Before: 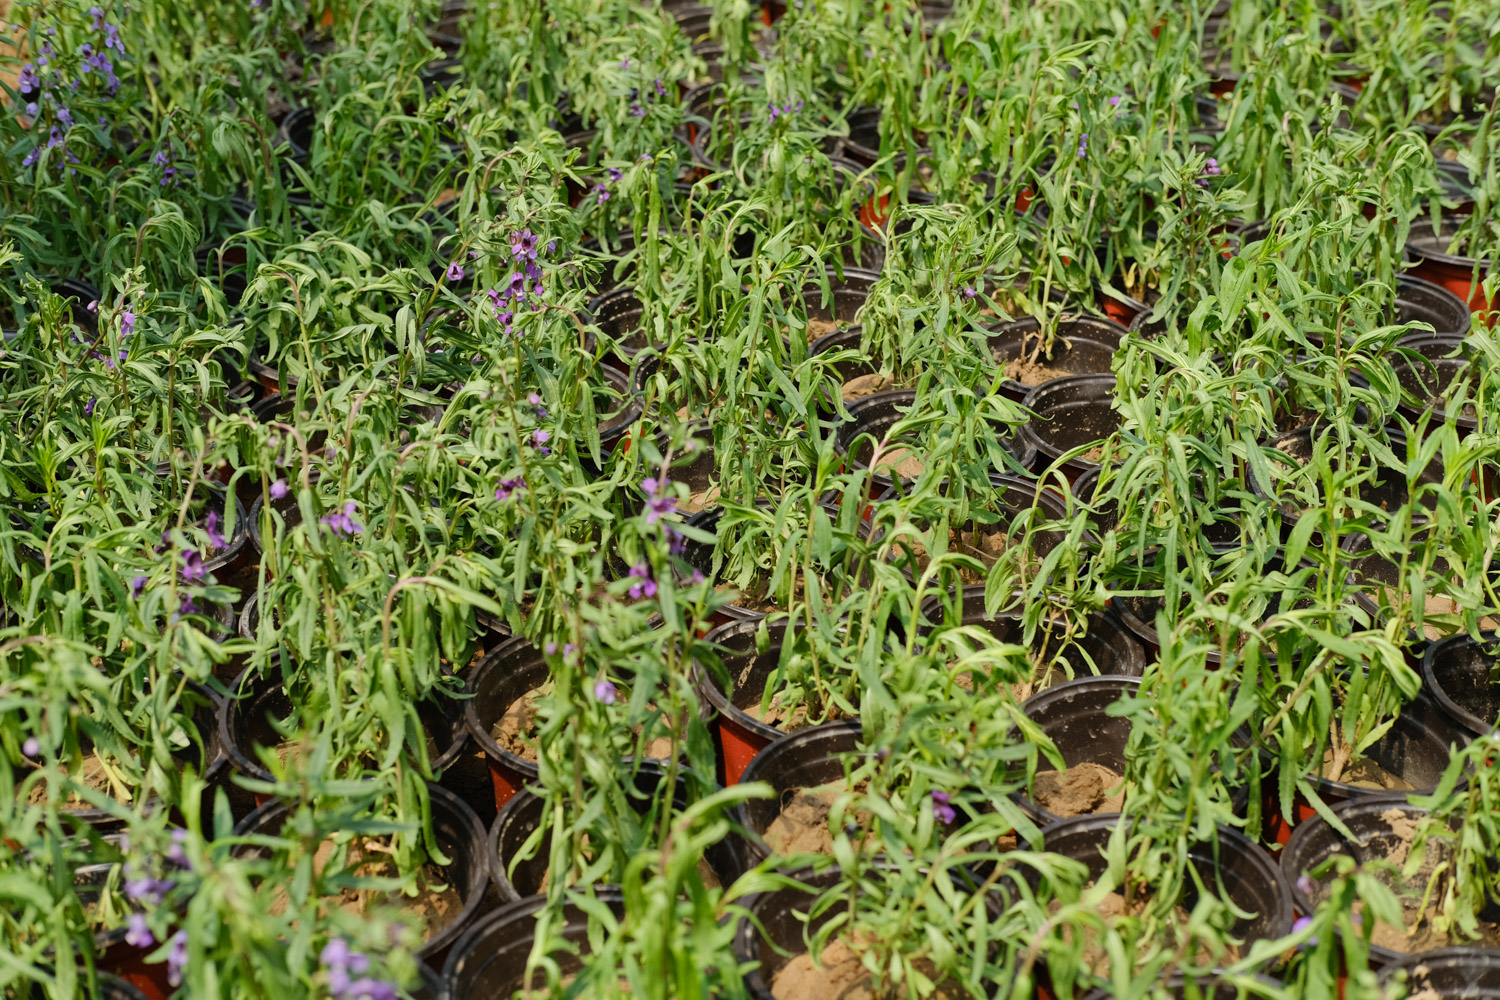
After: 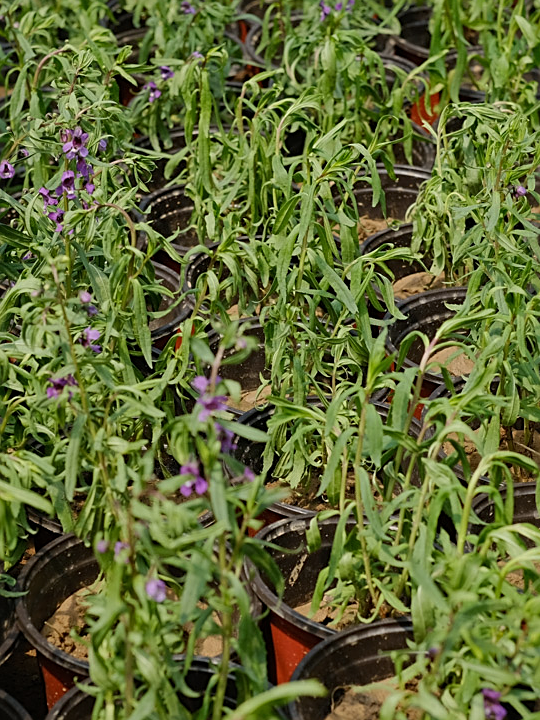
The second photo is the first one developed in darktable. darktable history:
exposure: exposure -0.335 EV, compensate highlight preservation false
crop and rotate: left 29.955%, top 10.231%, right 33.999%, bottom 17.75%
sharpen: on, module defaults
